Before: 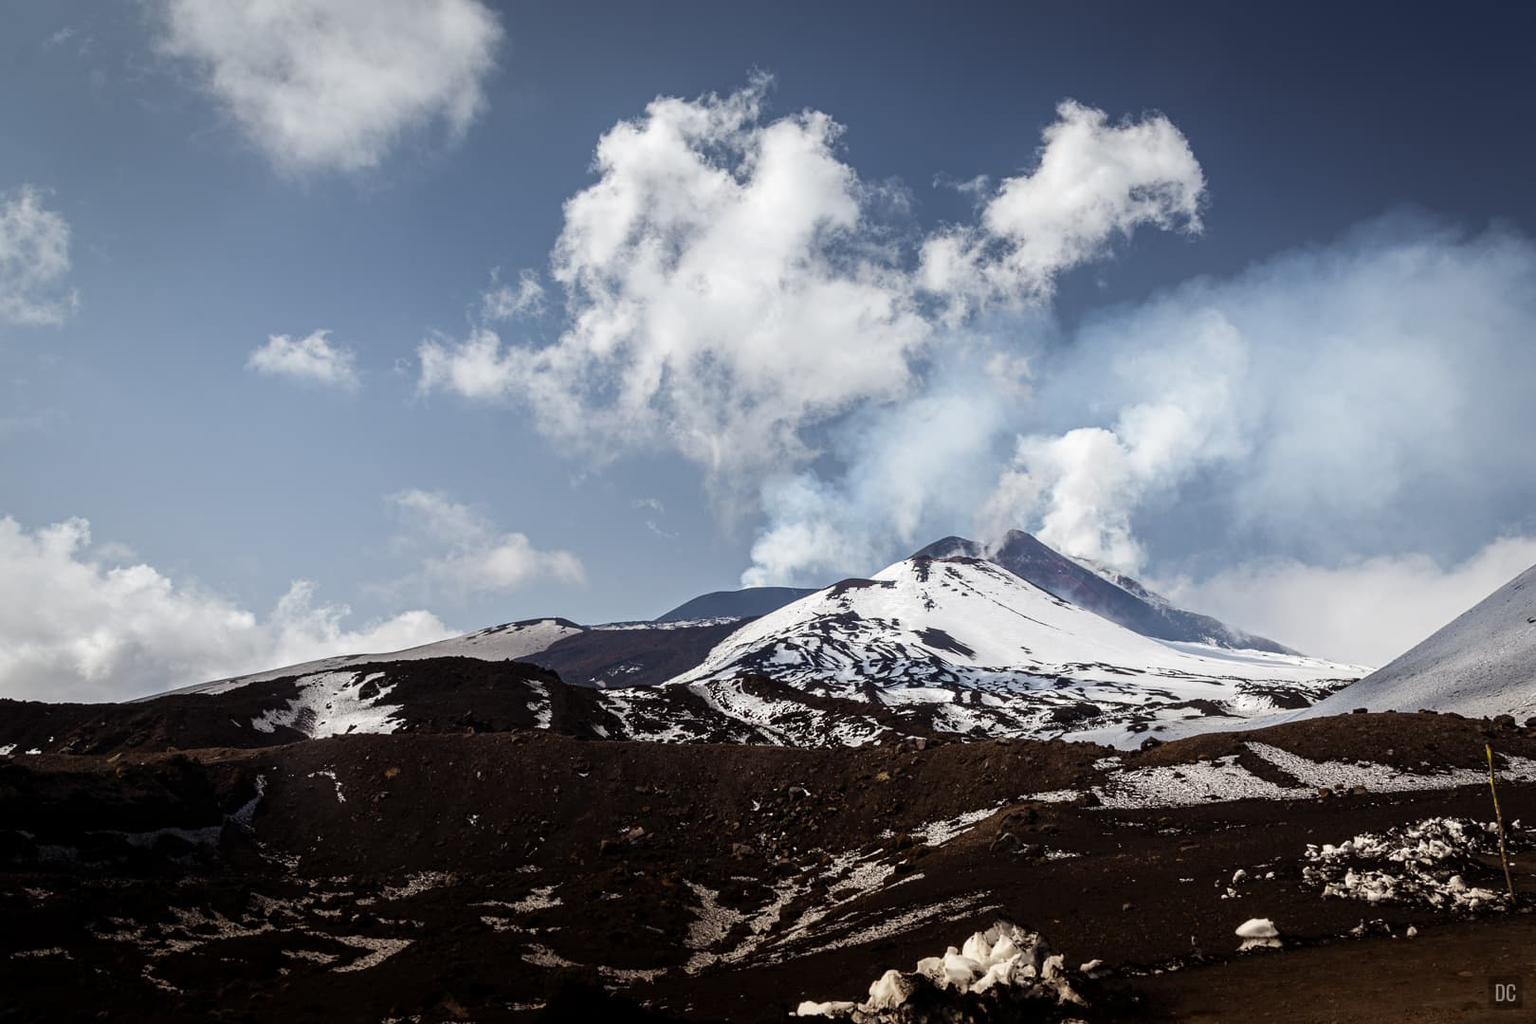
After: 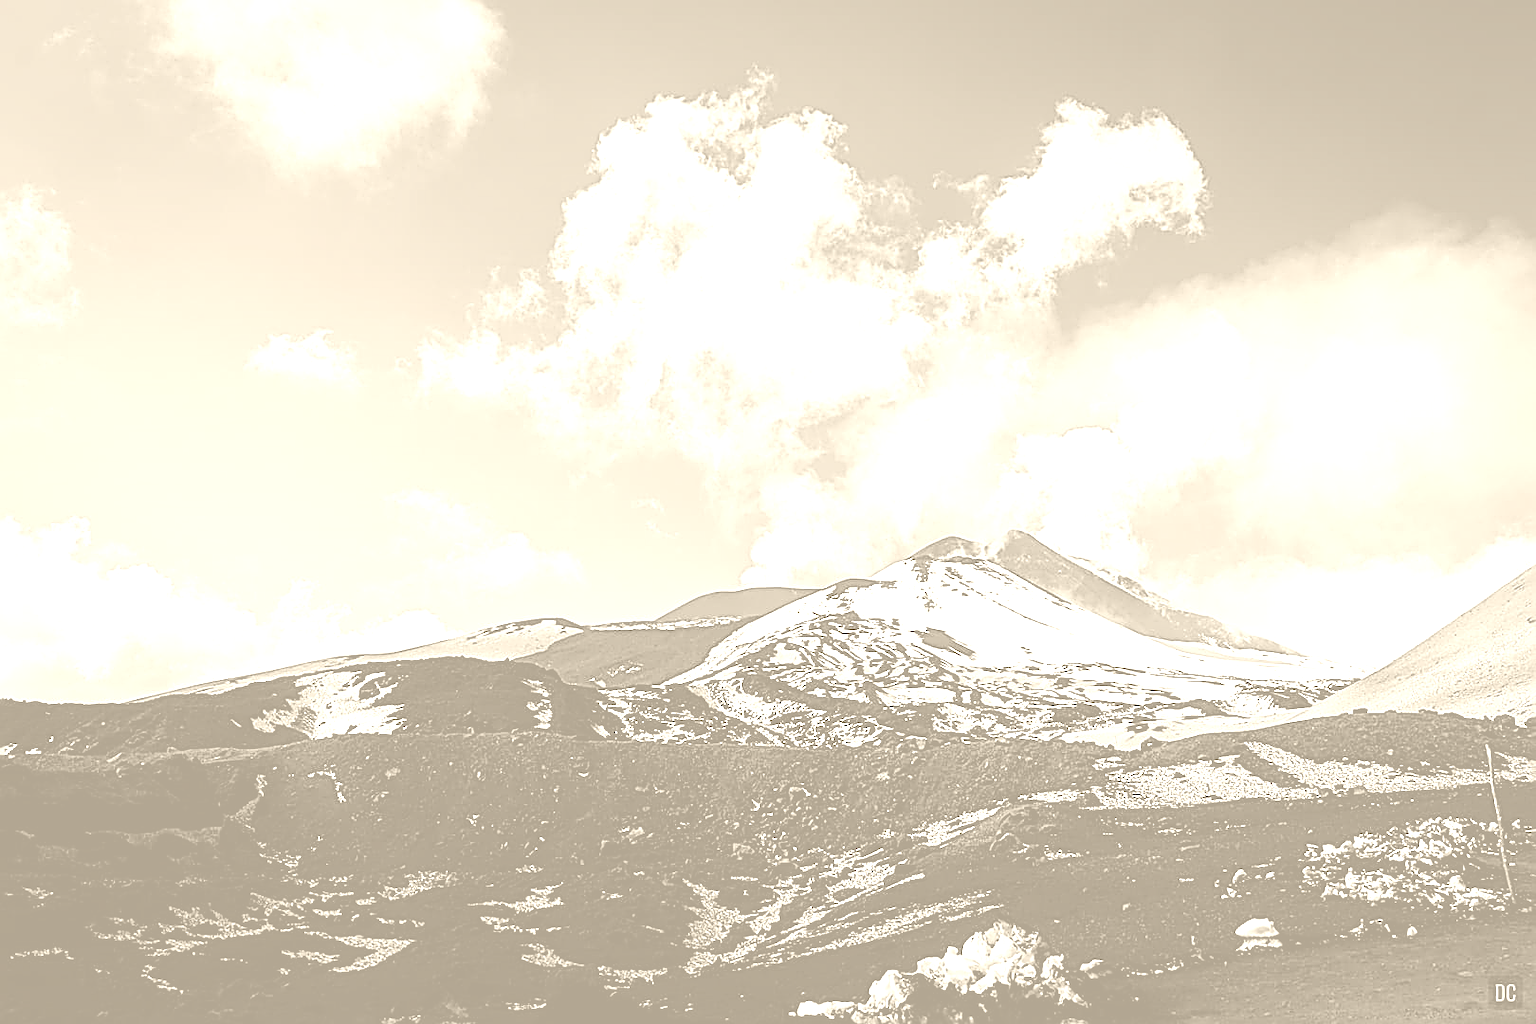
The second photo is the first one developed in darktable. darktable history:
sharpen: amount 1.861
colorize: hue 36°, saturation 71%, lightness 80.79%
local contrast: mode bilateral grid, contrast 20, coarseness 50, detail 130%, midtone range 0.2
